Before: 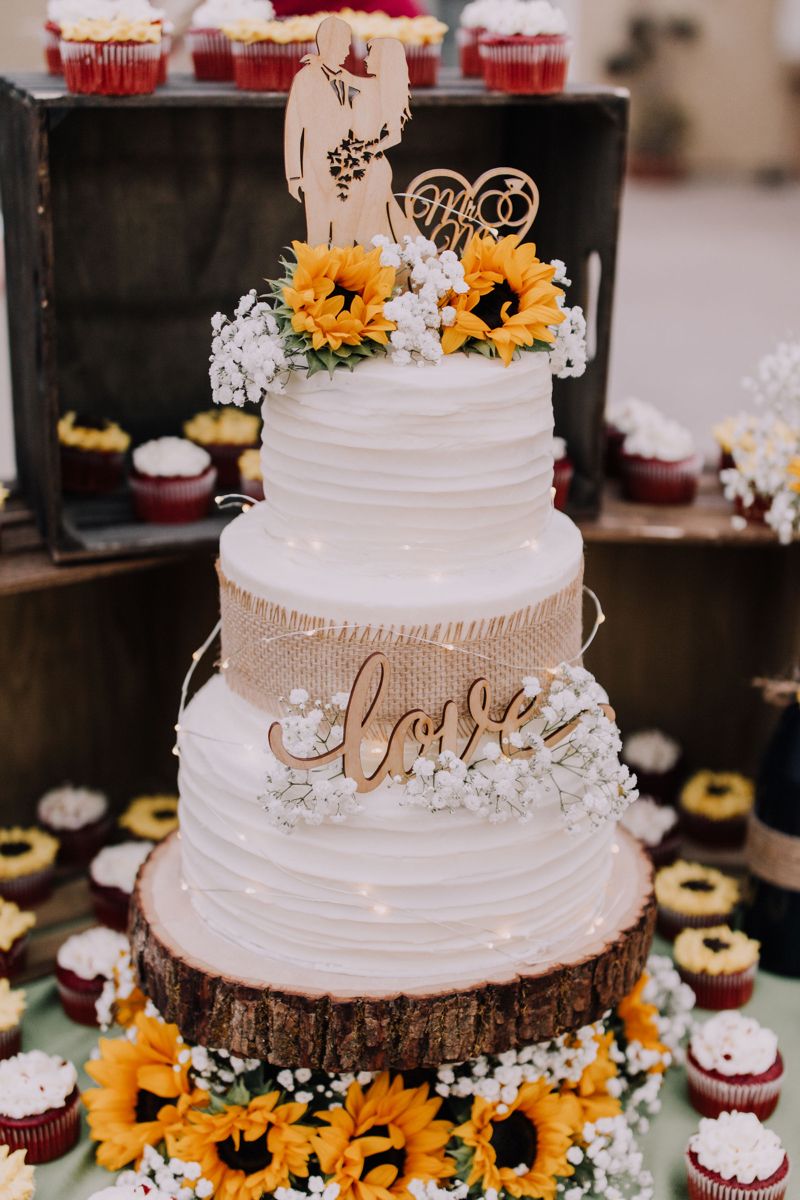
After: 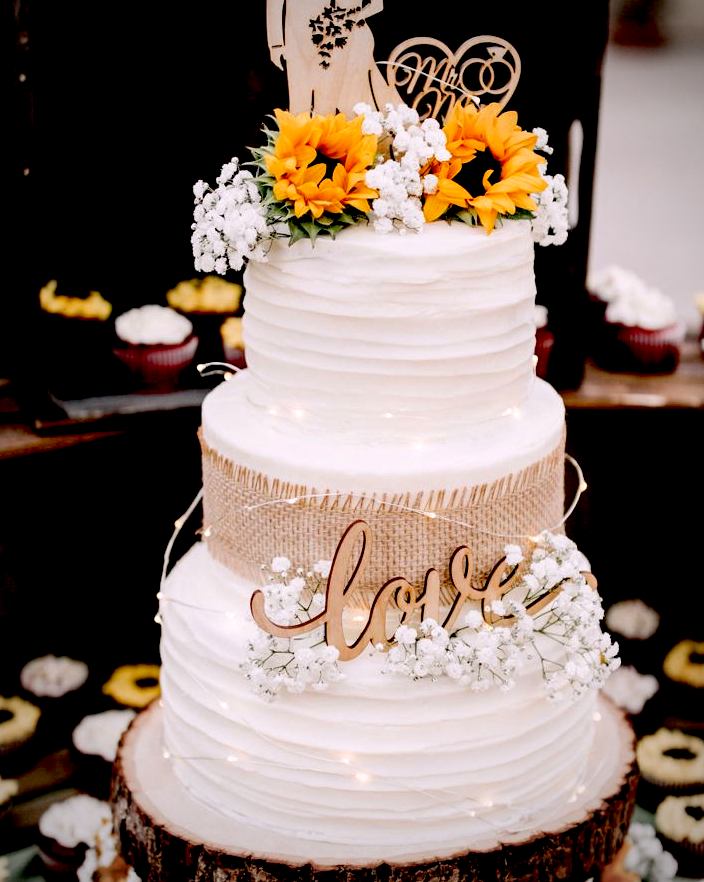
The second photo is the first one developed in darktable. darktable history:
crop and rotate: left 2.354%, top 11.011%, right 9.533%, bottom 15.413%
exposure: black level correction 0.041, exposure 0.5 EV, compensate highlight preservation false
vignetting: fall-off start 71.81%
